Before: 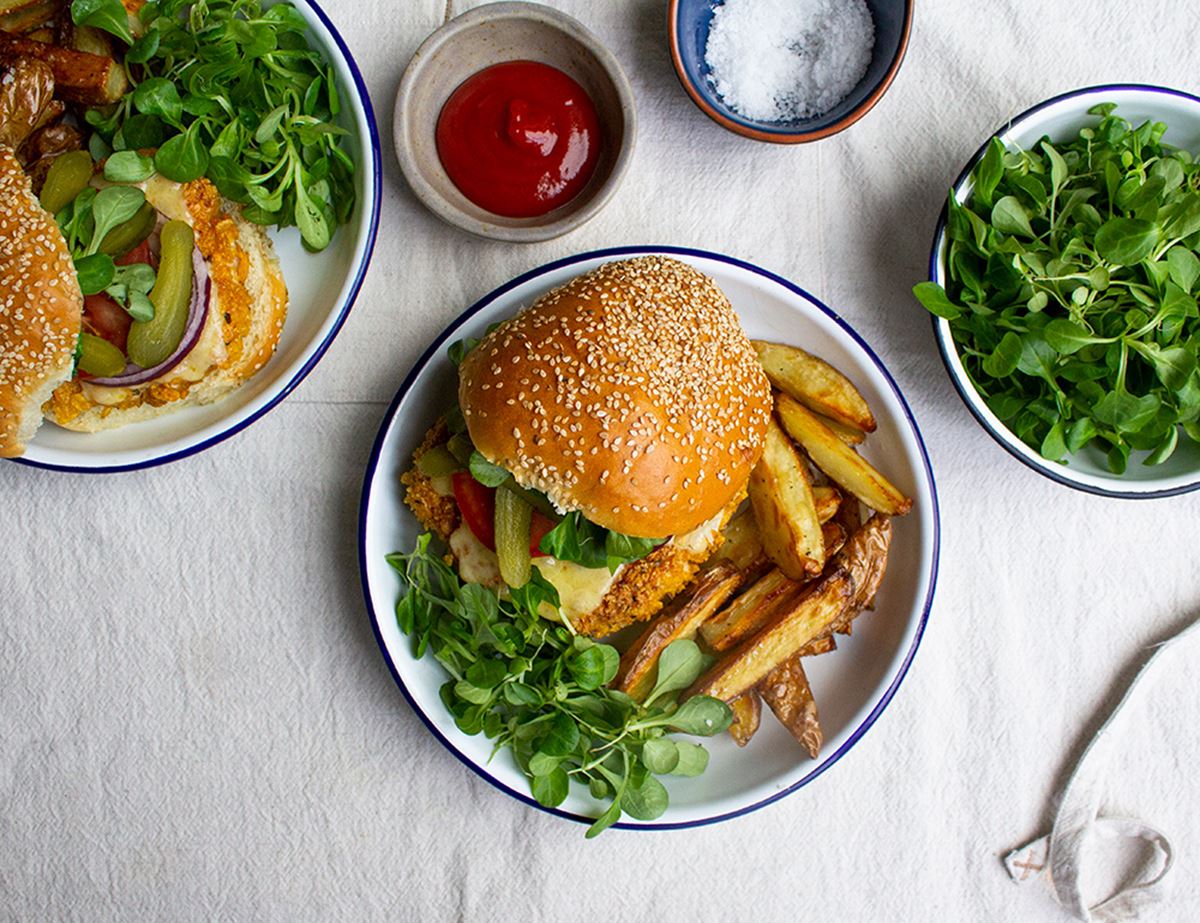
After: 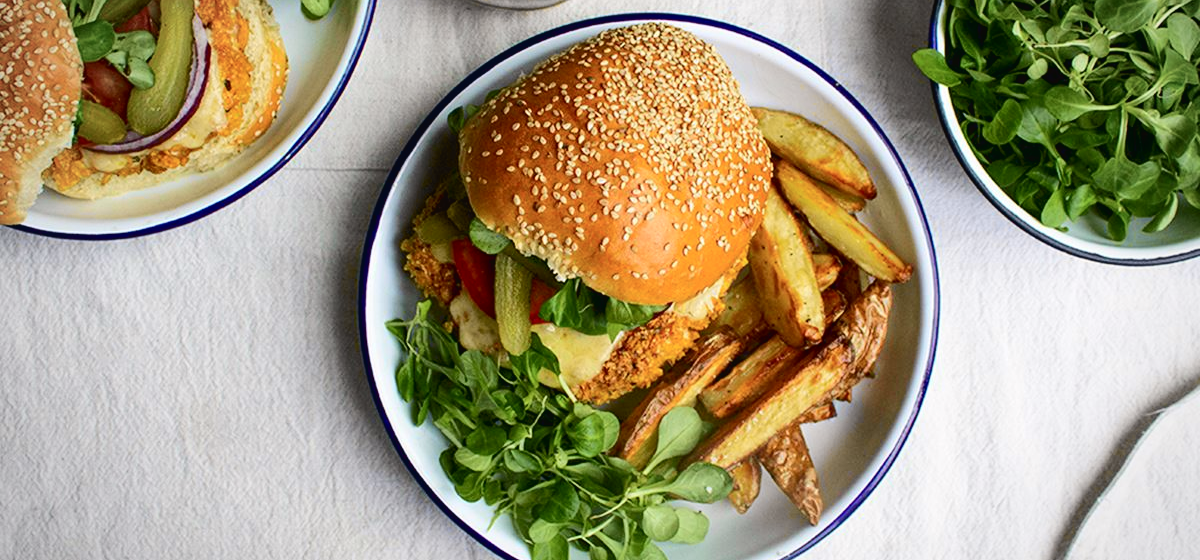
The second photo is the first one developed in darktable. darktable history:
vignetting: fall-off radius 100%, width/height ratio 1.337
crop and rotate: top 25.357%, bottom 13.942%
tone curve: curves: ch0 [(0, 0.024) (0.049, 0.038) (0.176, 0.162) (0.33, 0.331) (0.432, 0.475) (0.601, 0.665) (0.843, 0.876) (1, 1)]; ch1 [(0, 0) (0.339, 0.358) (0.445, 0.439) (0.476, 0.47) (0.504, 0.504) (0.53, 0.511) (0.557, 0.558) (0.627, 0.635) (0.728, 0.746) (1, 1)]; ch2 [(0, 0) (0.327, 0.324) (0.417, 0.44) (0.46, 0.453) (0.502, 0.504) (0.526, 0.52) (0.54, 0.564) (0.606, 0.626) (0.76, 0.75) (1, 1)], color space Lab, independent channels, preserve colors none
